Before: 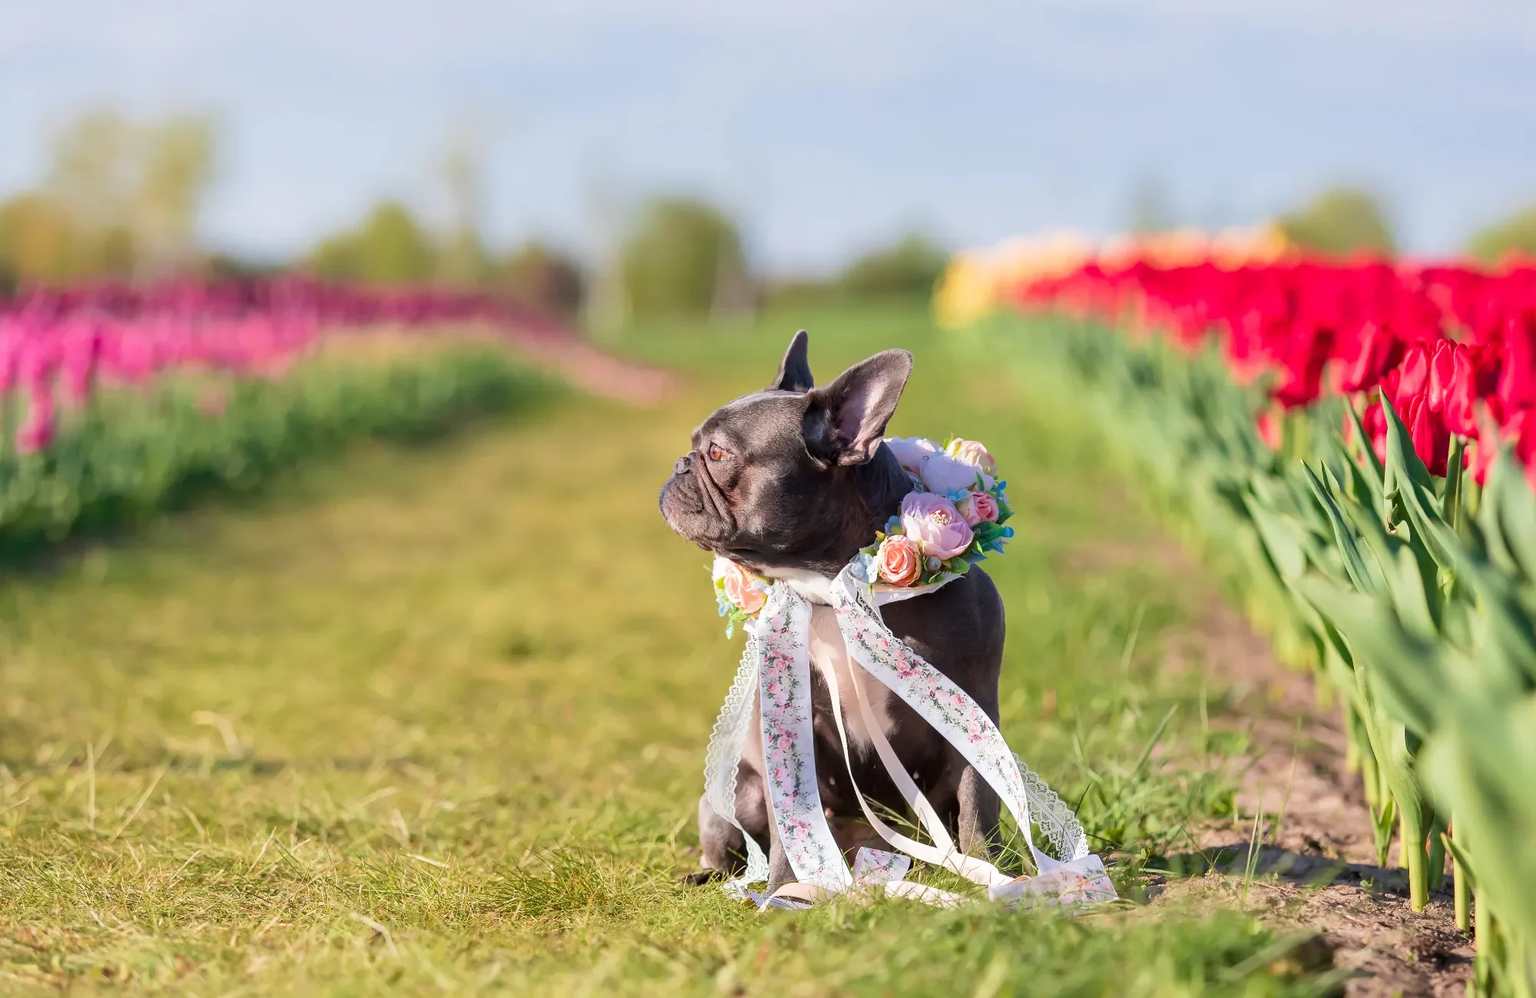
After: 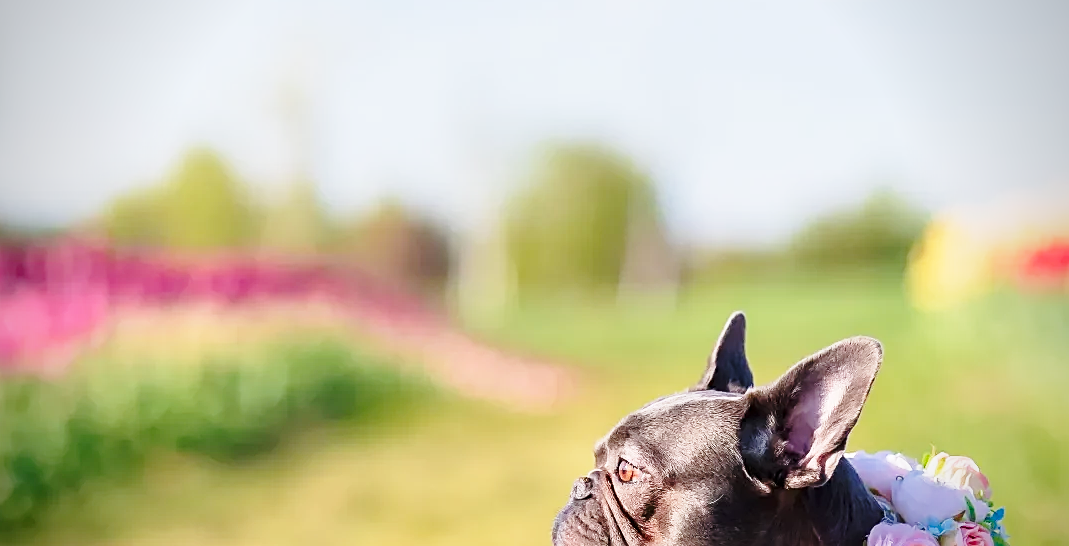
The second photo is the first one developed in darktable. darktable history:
vignetting: fall-off start 72.88%, saturation 0.046, unbound false
sharpen: on, module defaults
crop: left 15.301%, top 9.082%, right 31.207%, bottom 48.842%
base curve: curves: ch0 [(0, 0) (0.028, 0.03) (0.121, 0.232) (0.46, 0.748) (0.859, 0.968) (1, 1)], preserve colors none
